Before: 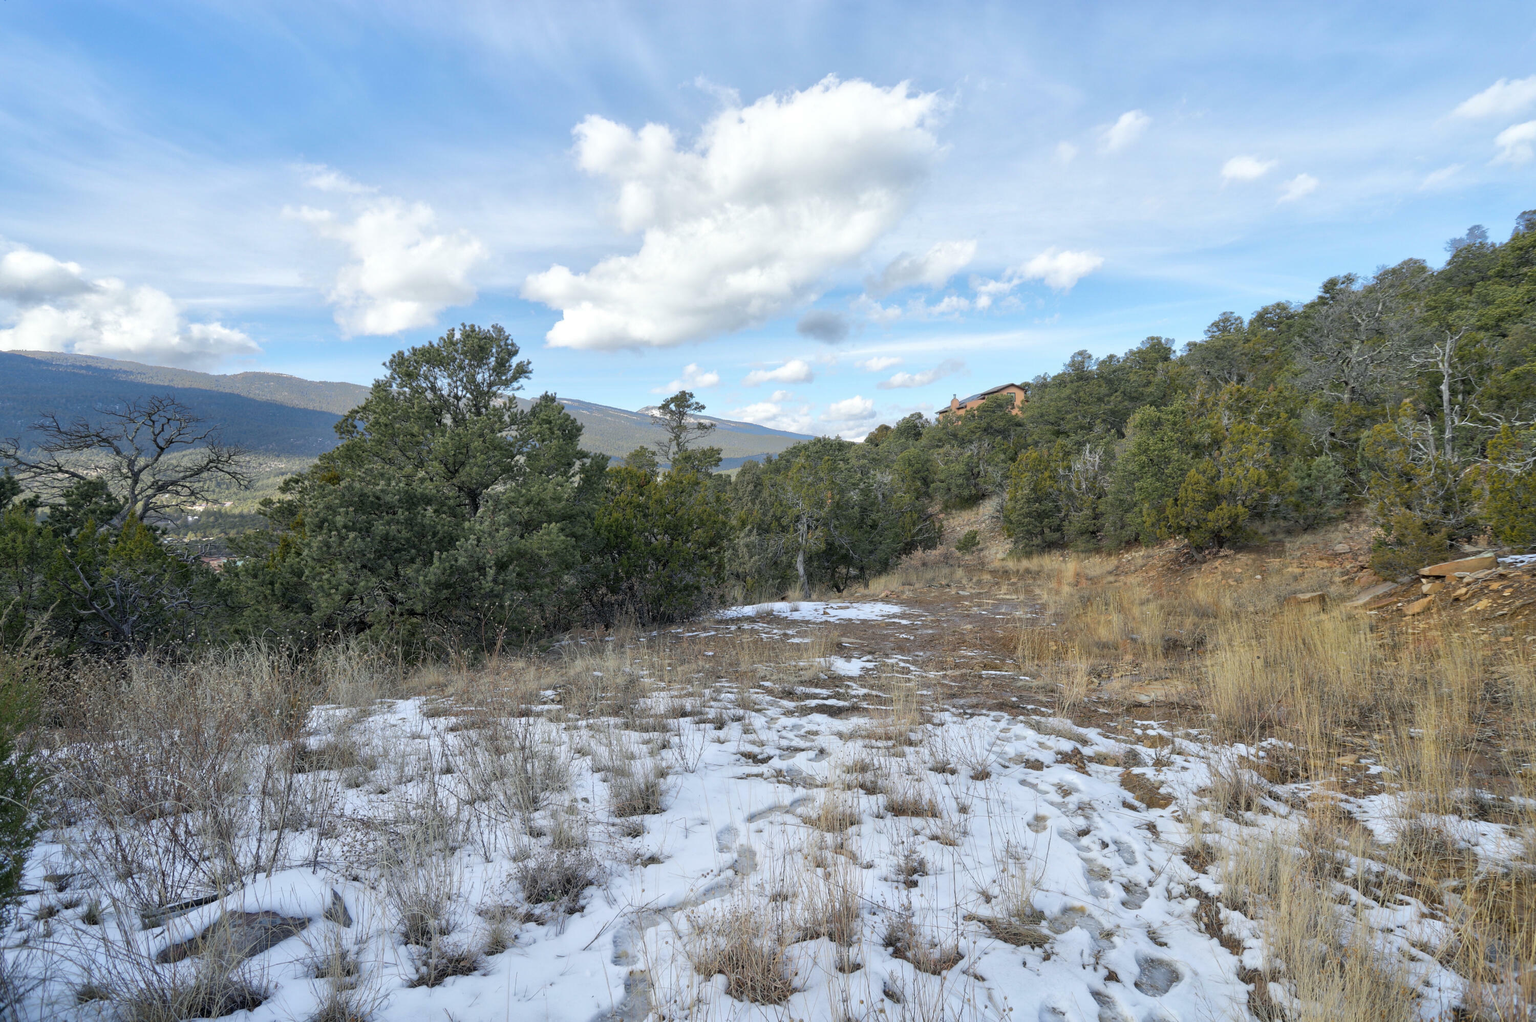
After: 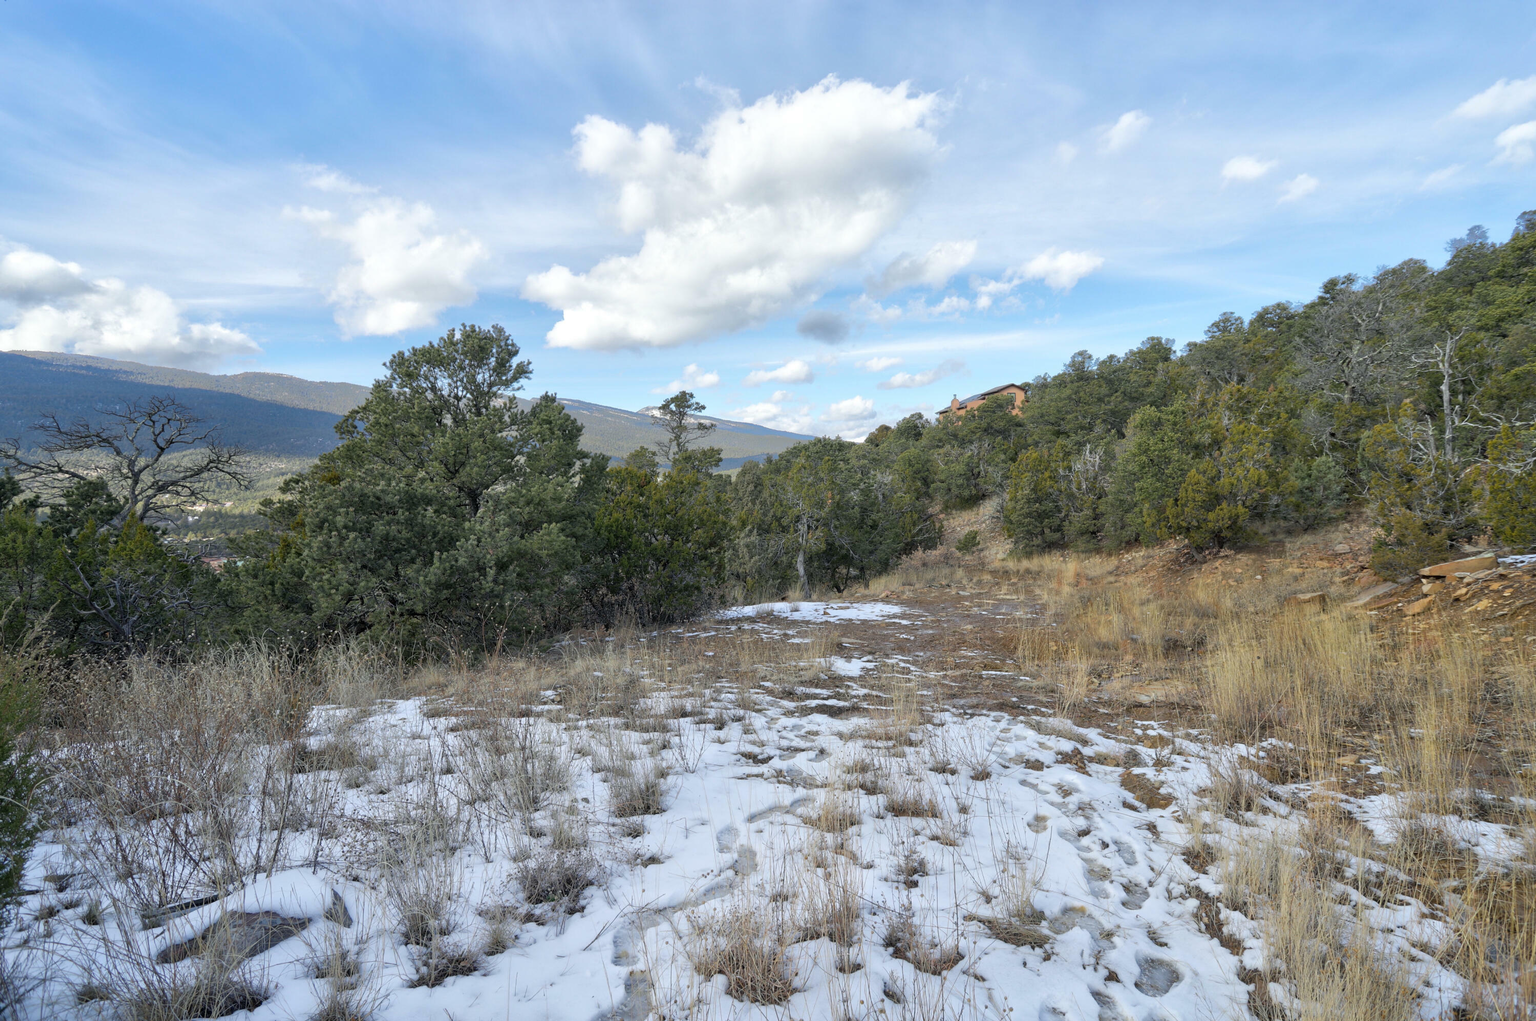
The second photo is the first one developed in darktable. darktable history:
color balance: contrast fulcrum 17.78%
